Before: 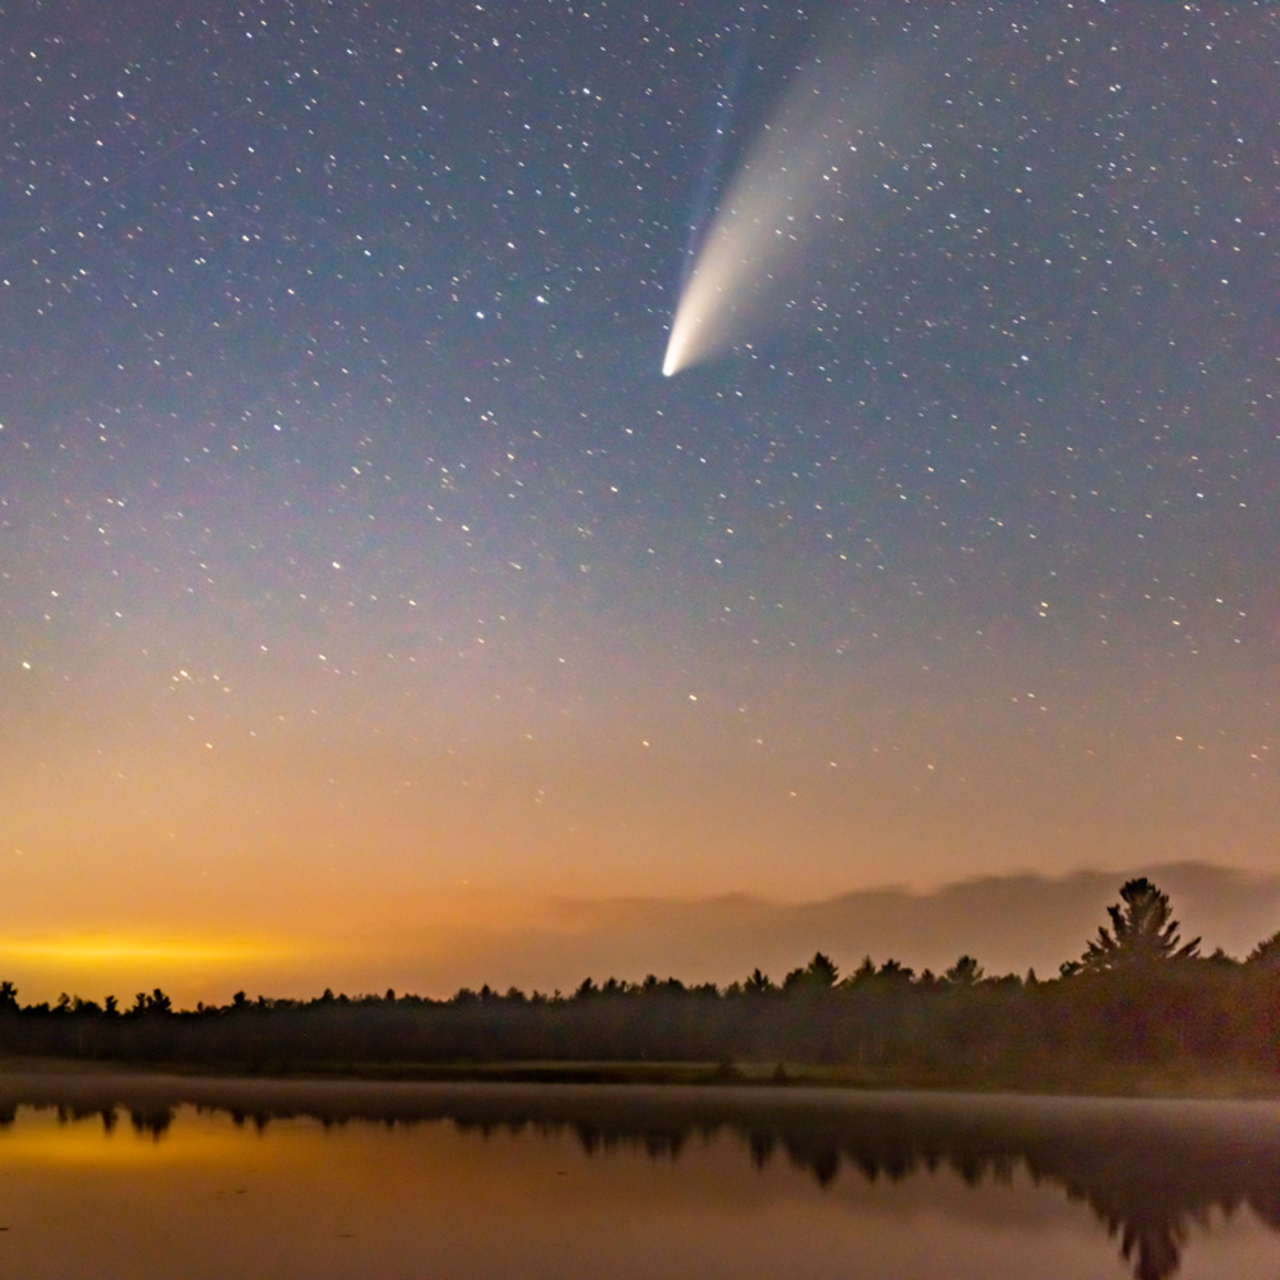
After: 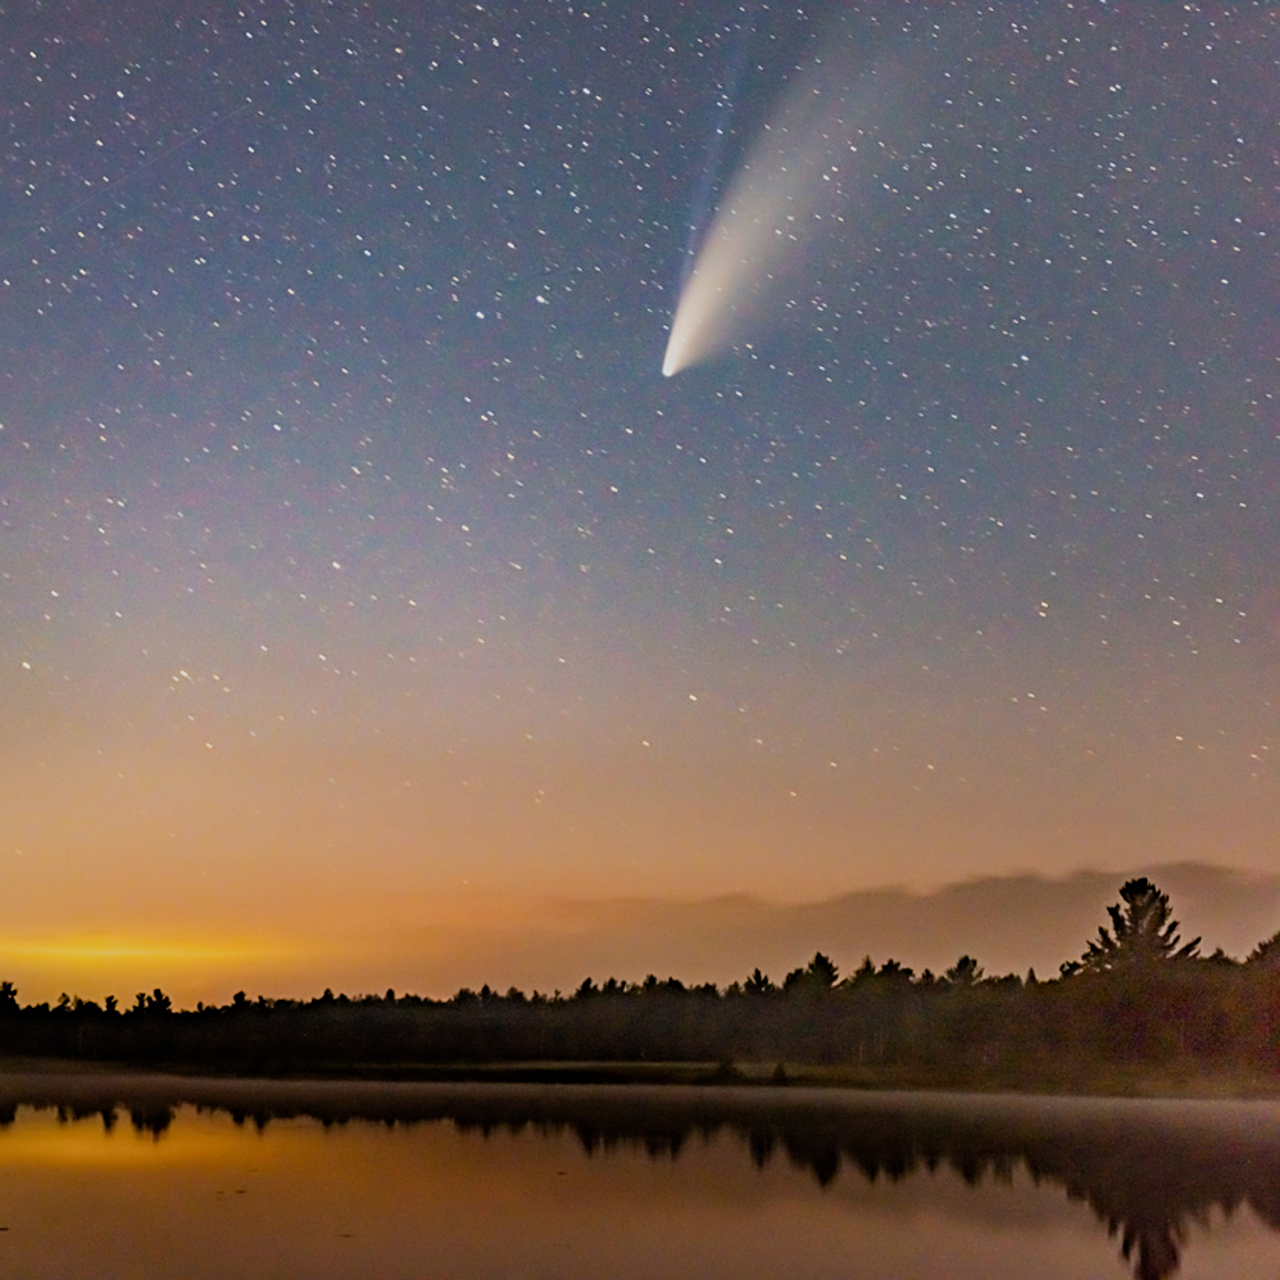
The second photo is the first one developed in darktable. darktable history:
rotate and perspective: crop left 0, crop top 0
filmic rgb: black relative exposure -7.65 EV, white relative exposure 4.56 EV, hardness 3.61
sharpen: radius 2.767
